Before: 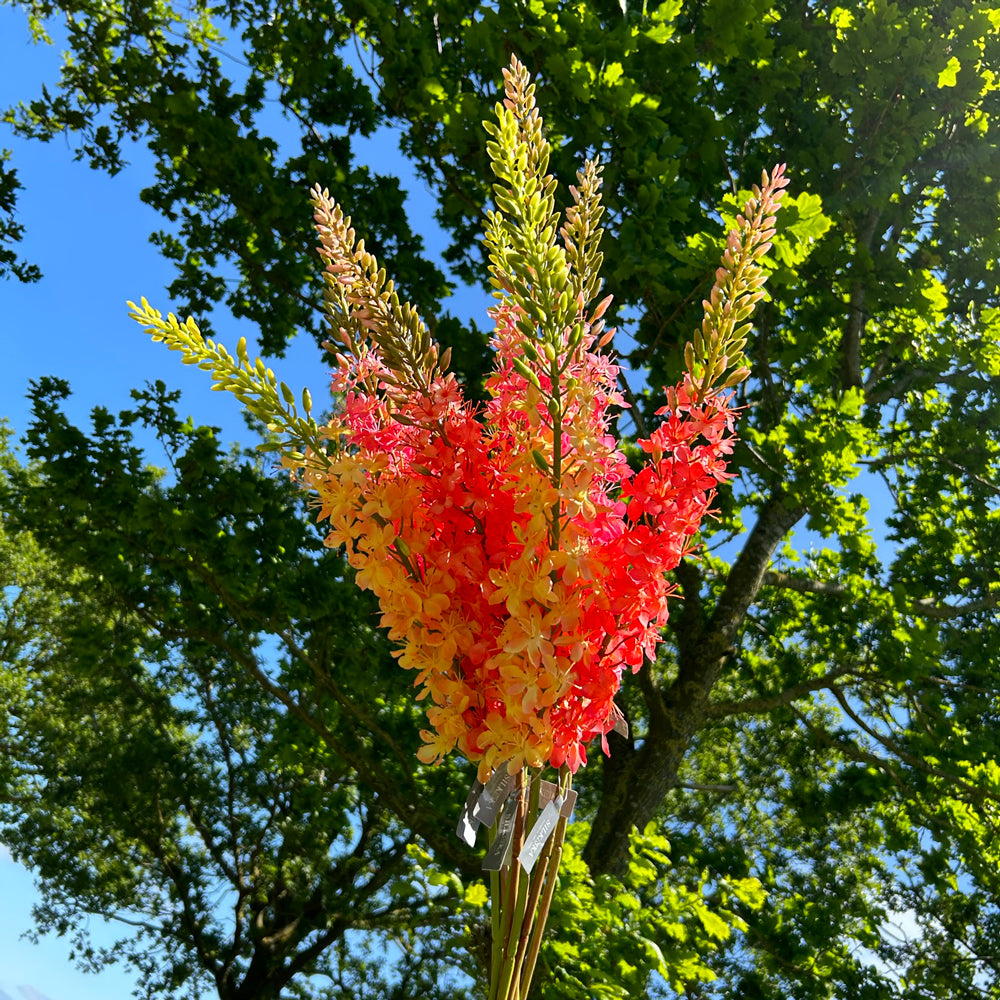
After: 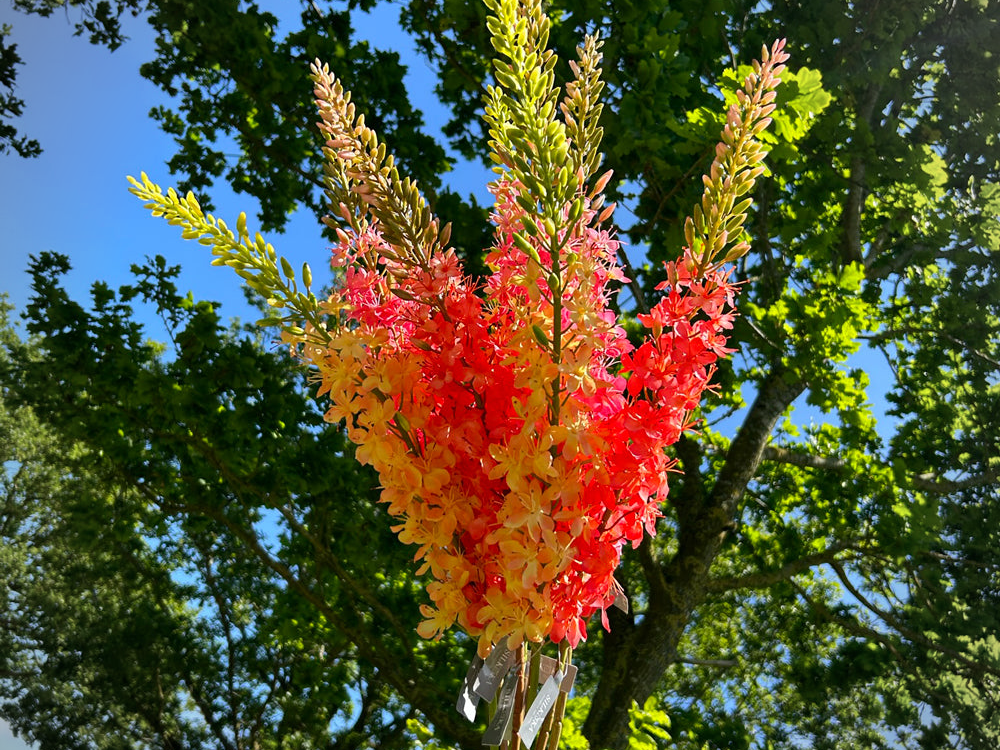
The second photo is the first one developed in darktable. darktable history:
crop and rotate: top 12.5%, bottom 12.5%
vignetting: fall-off start 79.88%
